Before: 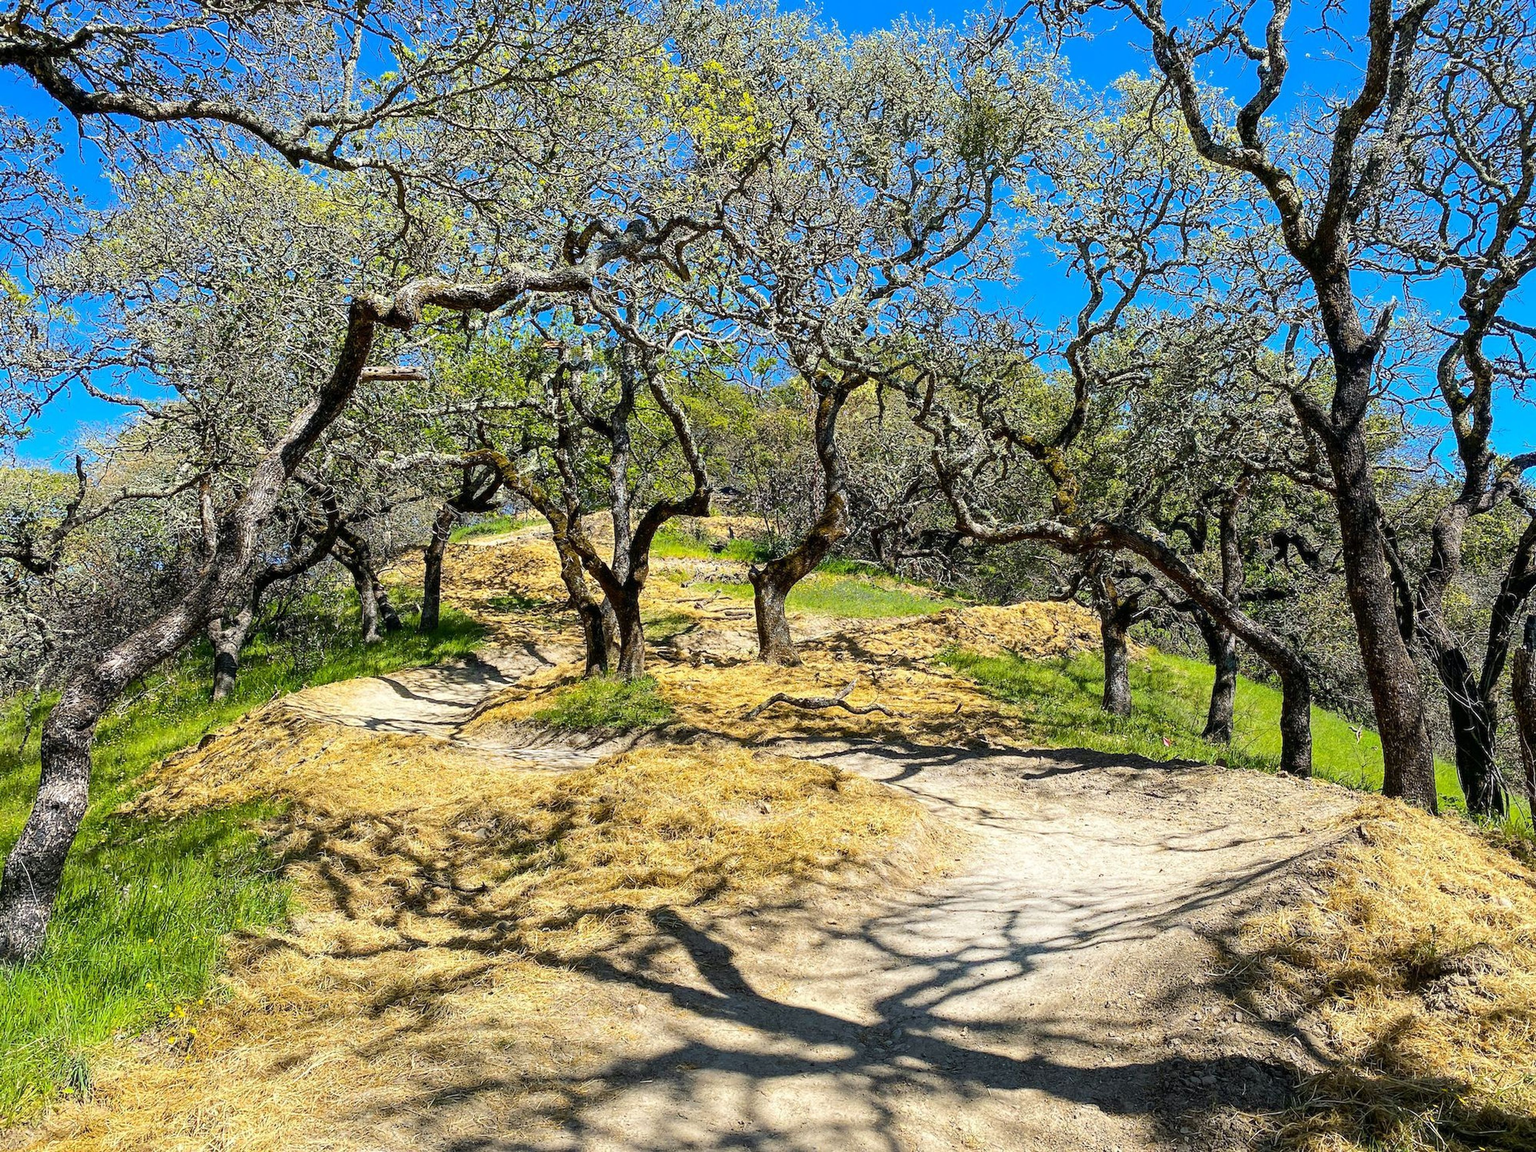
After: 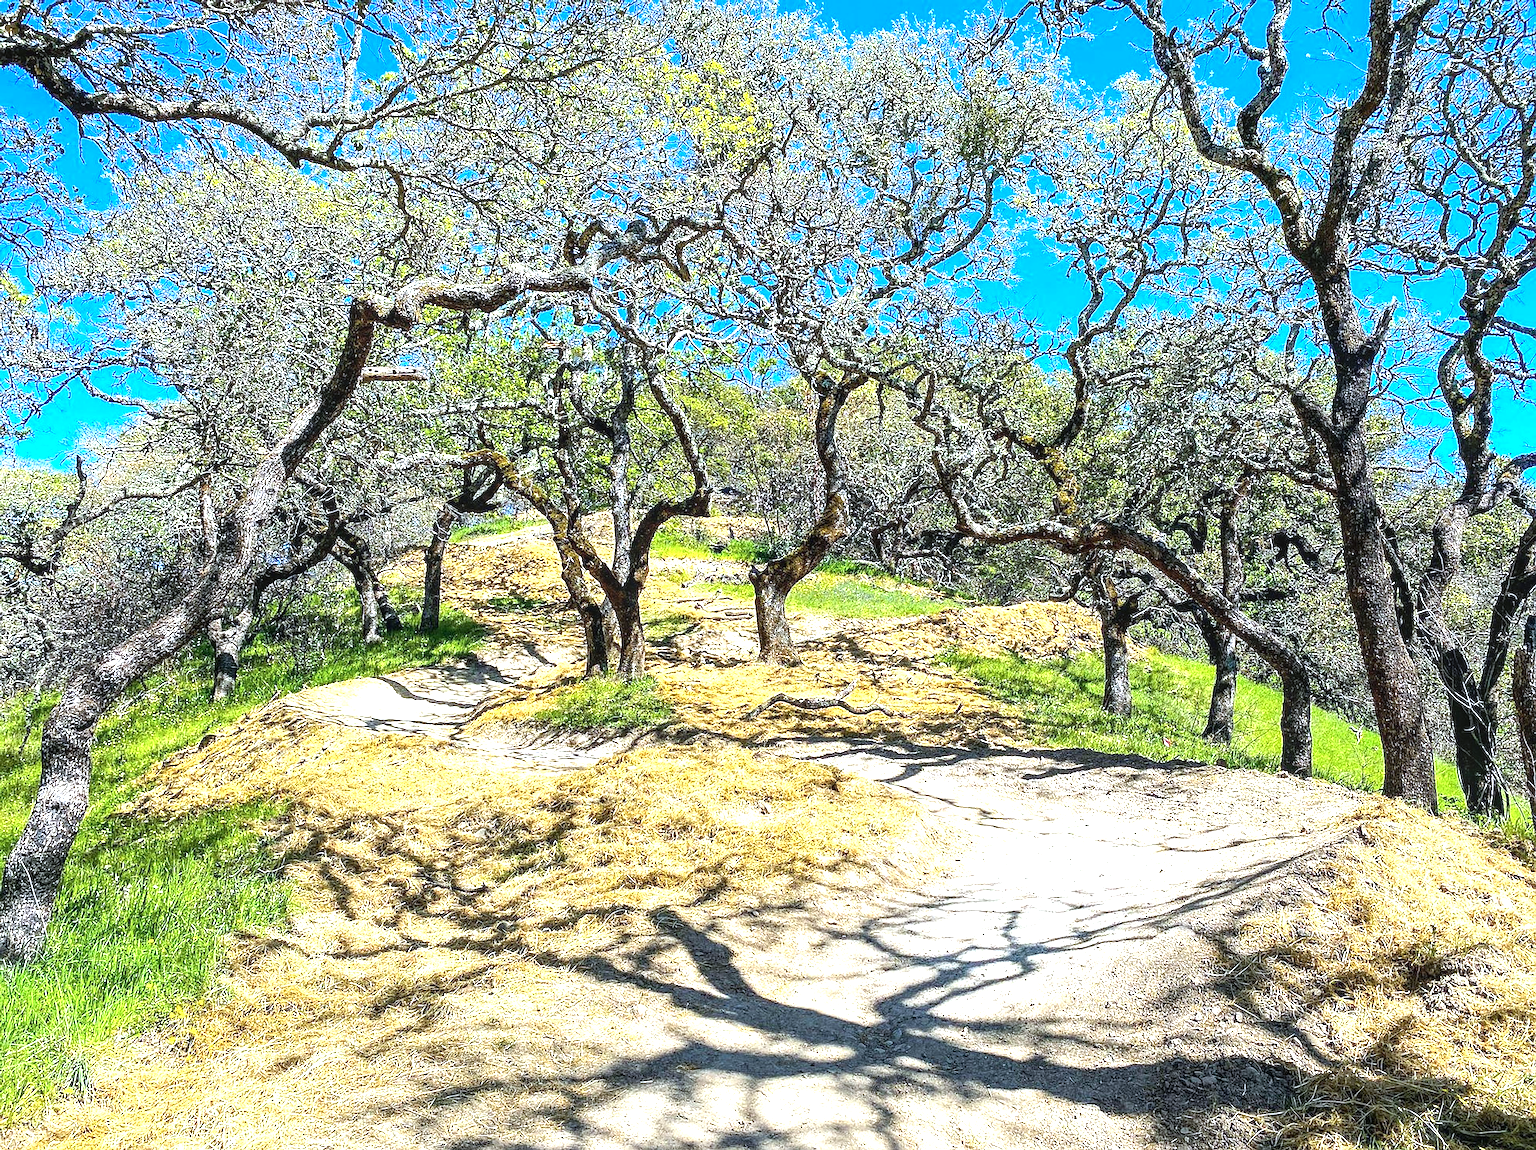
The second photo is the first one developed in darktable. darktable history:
color calibration: x 0.367, y 0.376, temperature 4369.33 K
local contrast: on, module defaults
crop: bottom 0.073%
sharpen: on, module defaults
exposure: exposure 0.99 EV, compensate exposure bias true, compensate highlight preservation false
